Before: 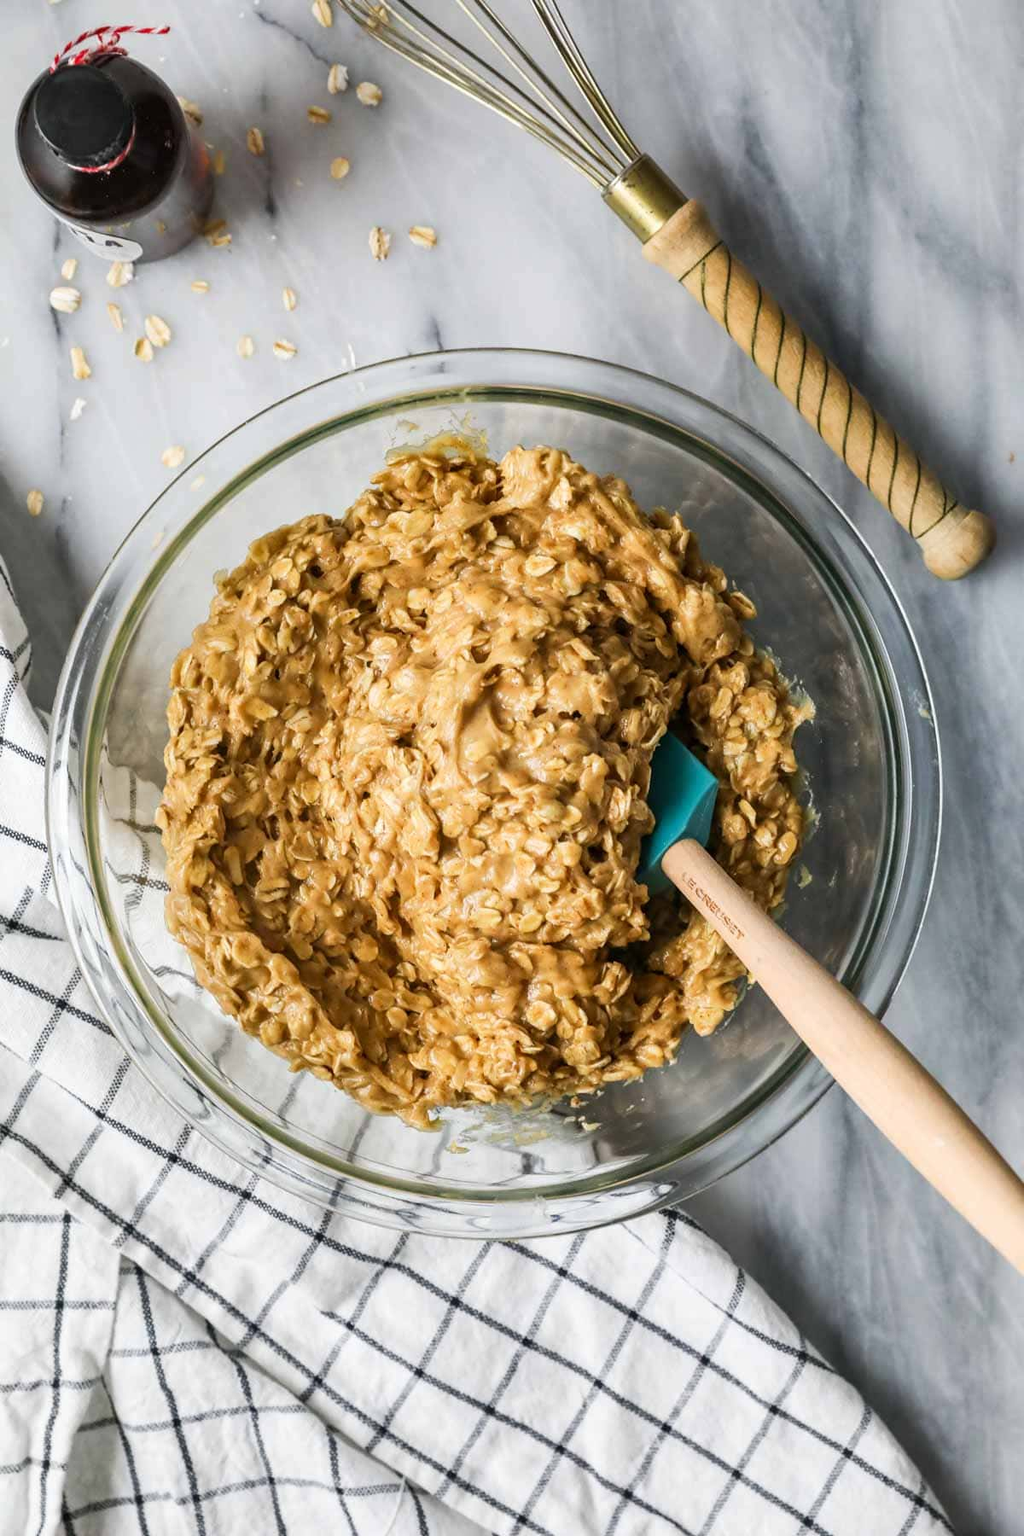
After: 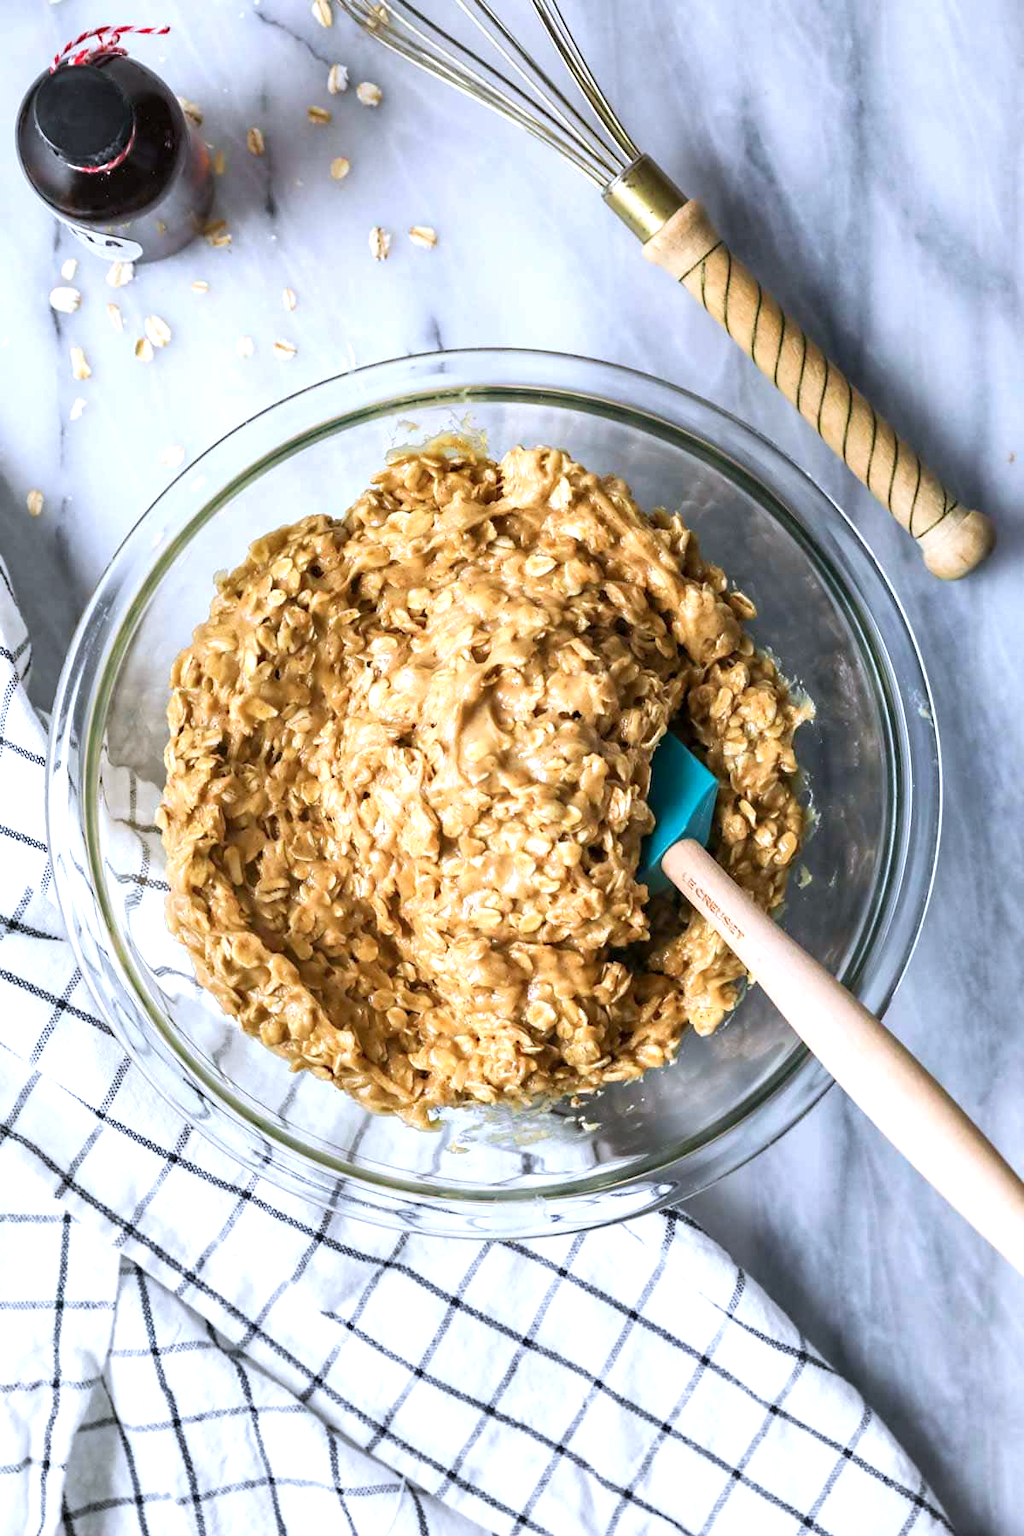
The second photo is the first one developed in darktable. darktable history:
sharpen: radius 5.361, amount 0.311, threshold 26.367
color calibration: illuminant as shot in camera, x 0.37, y 0.382, temperature 4316.71 K, saturation algorithm version 1 (2020)
exposure: black level correction 0.001, exposure 0.498 EV, compensate highlight preservation false
